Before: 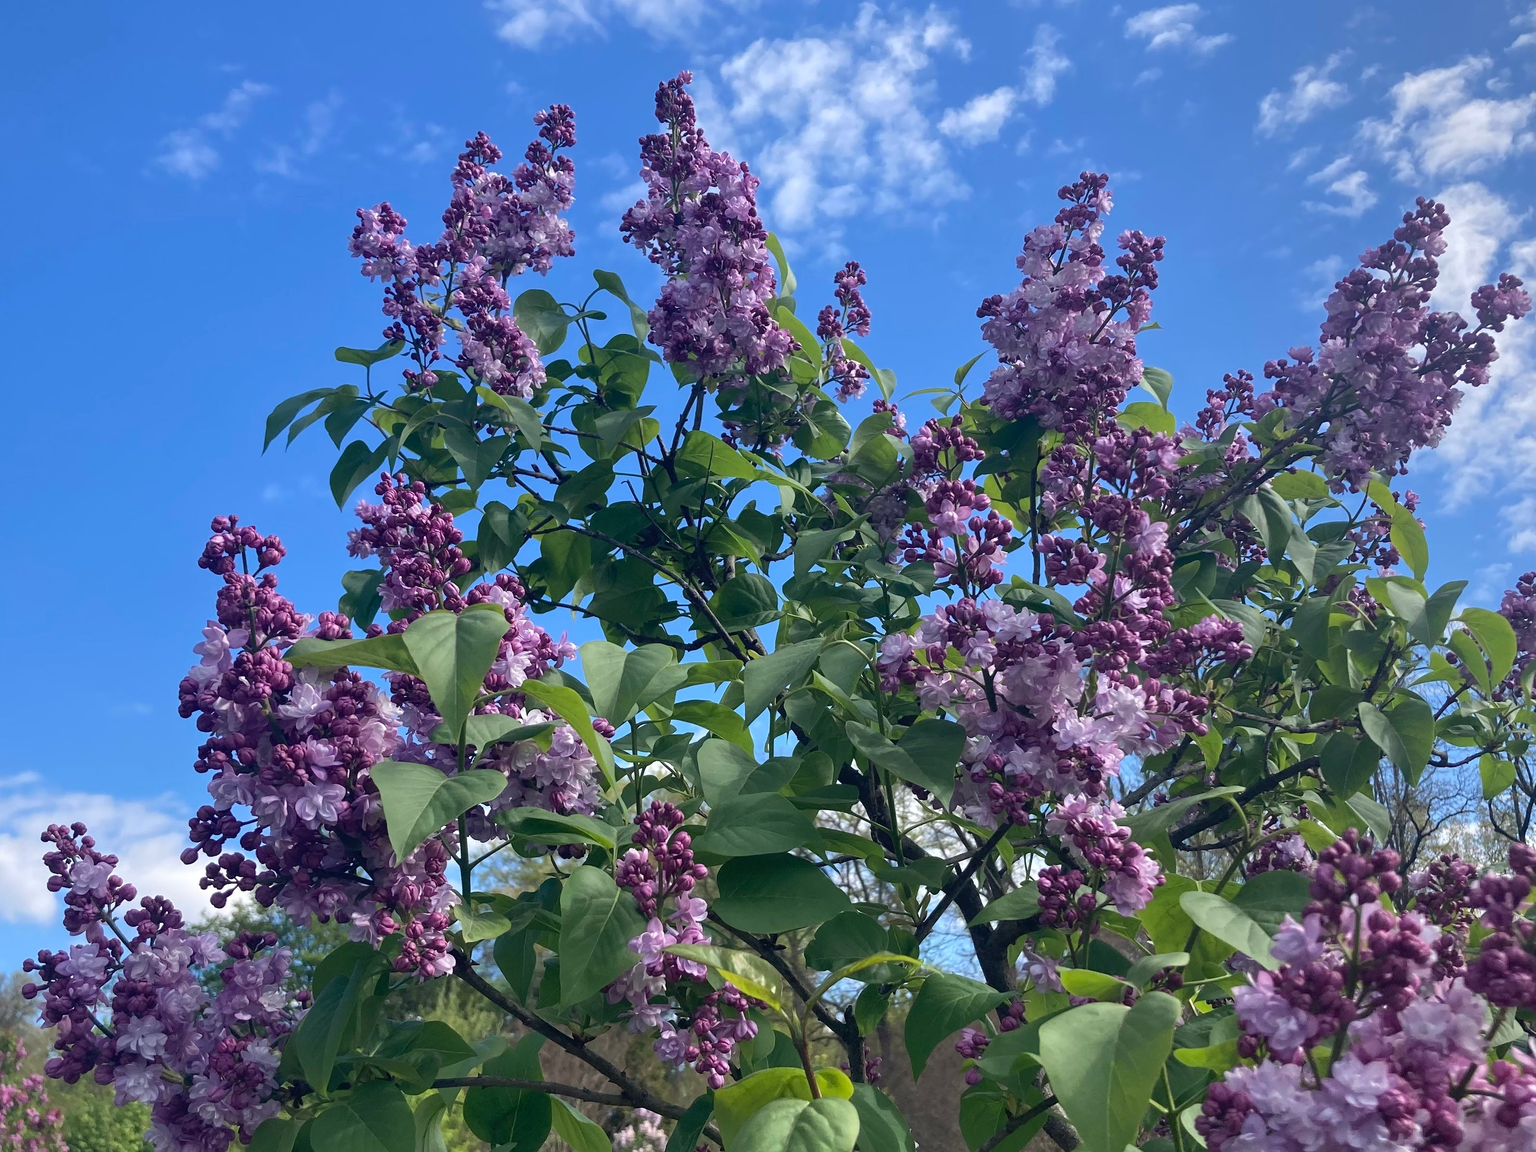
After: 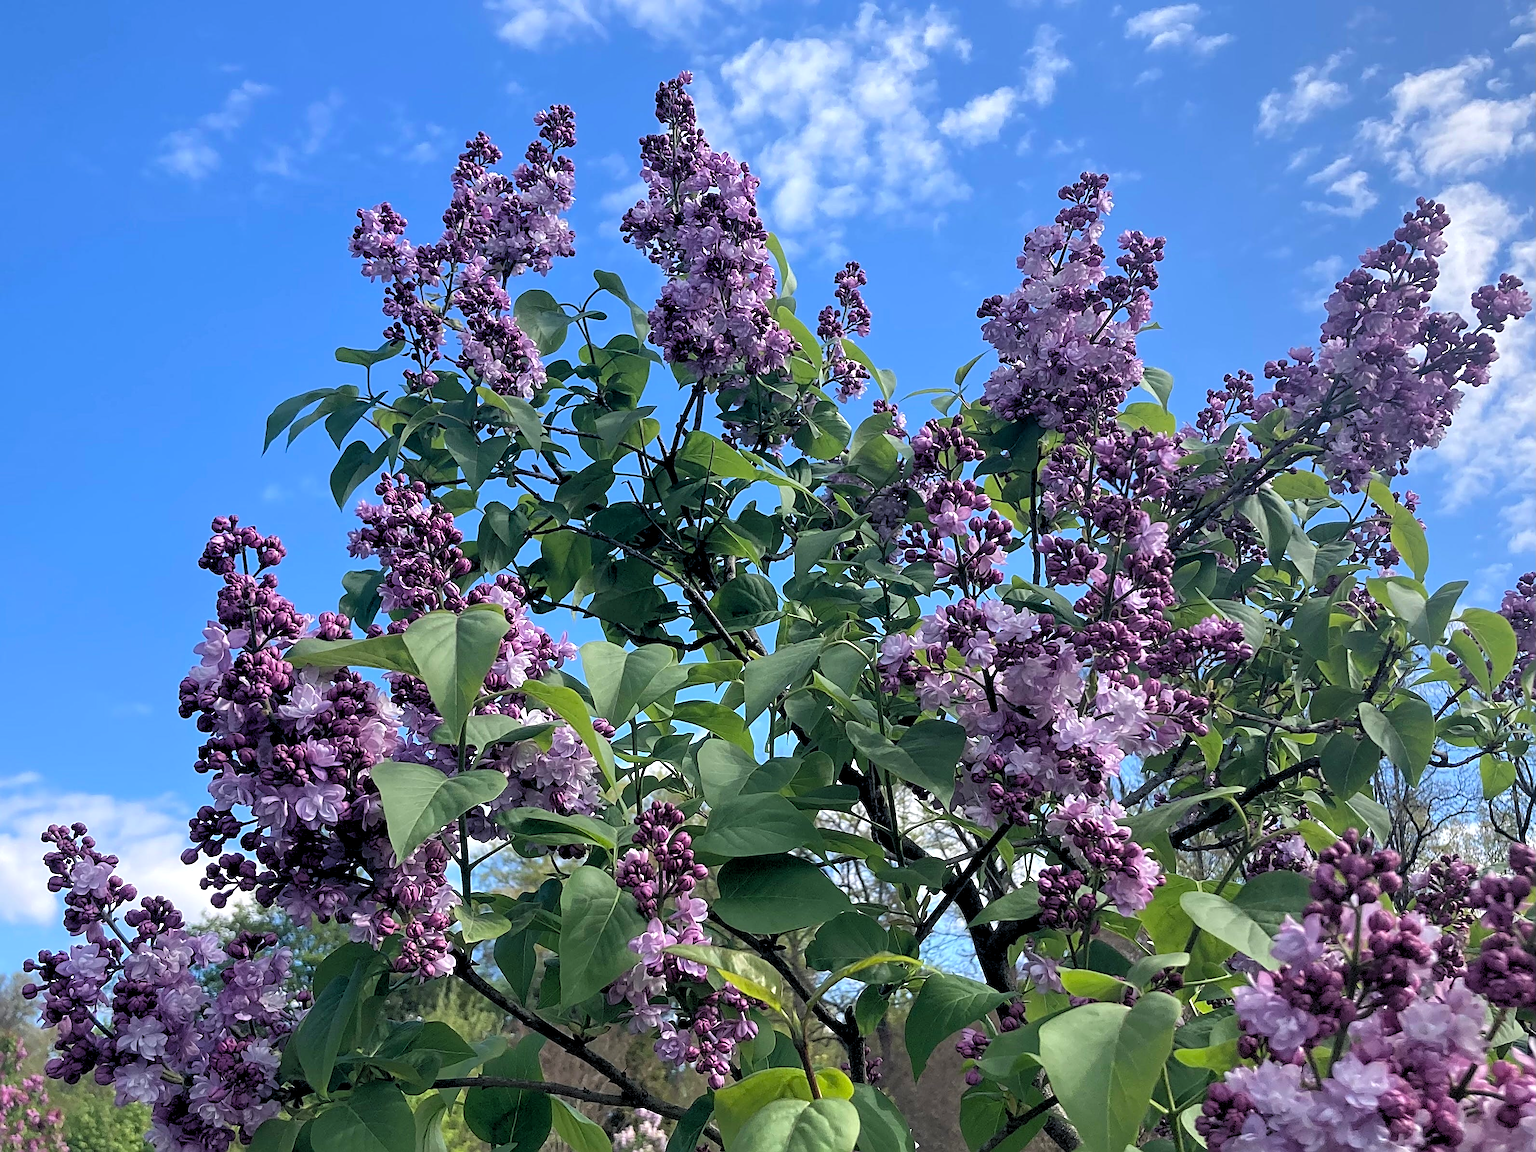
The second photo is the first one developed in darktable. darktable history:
sharpen: radius 2.584, amount 0.688
rgb levels: levels [[0.013, 0.434, 0.89], [0, 0.5, 1], [0, 0.5, 1]]
